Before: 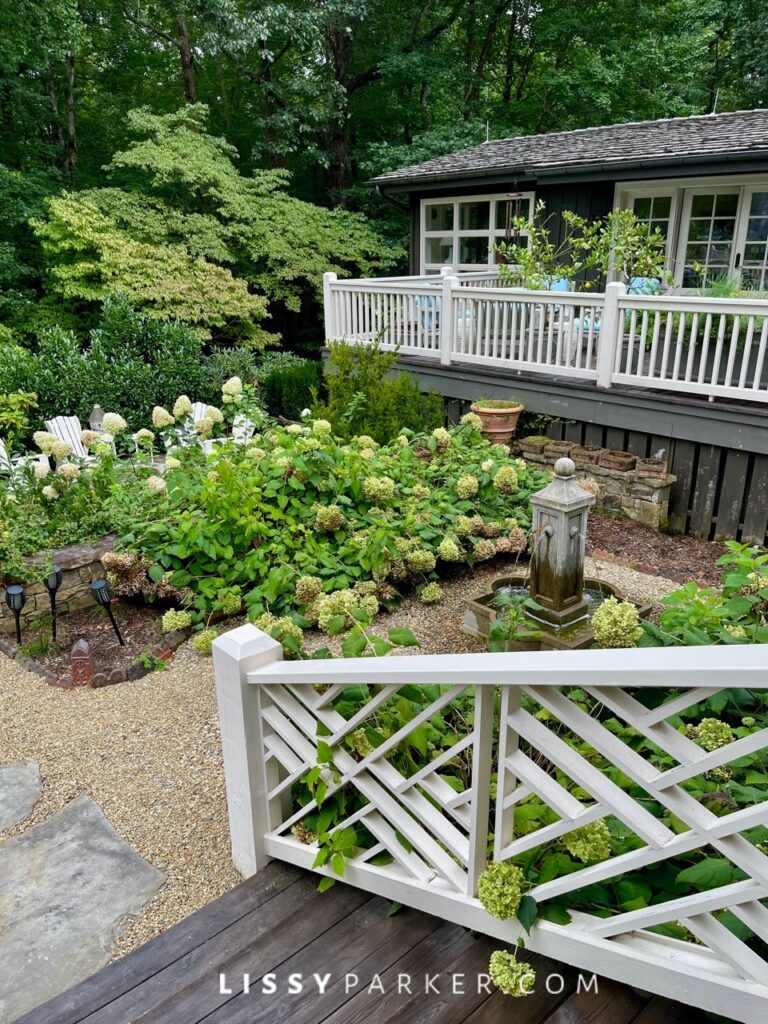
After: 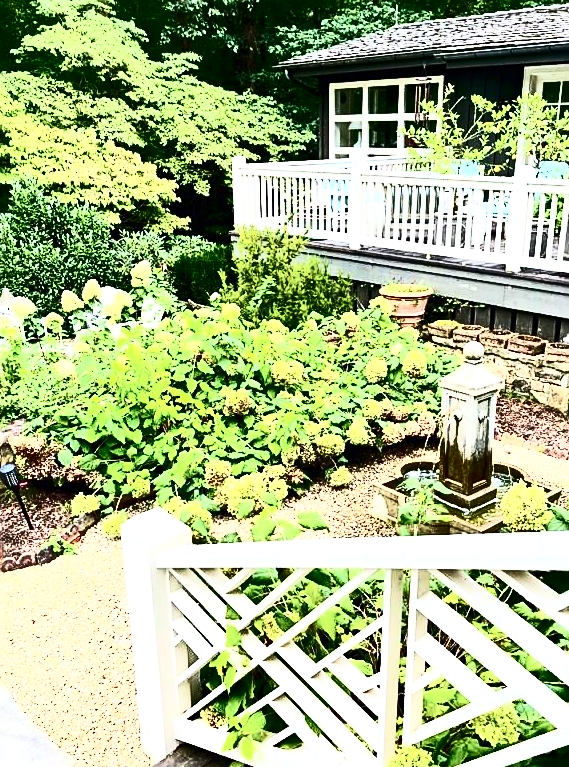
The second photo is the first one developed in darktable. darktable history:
sharpen: on, module defaults
exposure: black level correction 0, exposure 1.098 EV, compensate highlight preservation false
crop and rotate: left 11.876%, top 11.329%, right 13.947%, bottom 13.675%
contrast equalizer: octaves 7, y [[0.5 ×6], [0.5 ×6], [0.5 ×6], [0 ×6], [0, 0.039, 0.251, 0.29, 0.293, 0.292]], mix -0.316
velvia: on, module defaults
contrast brightness saturation: contrast 0.916, brightness 0.191
